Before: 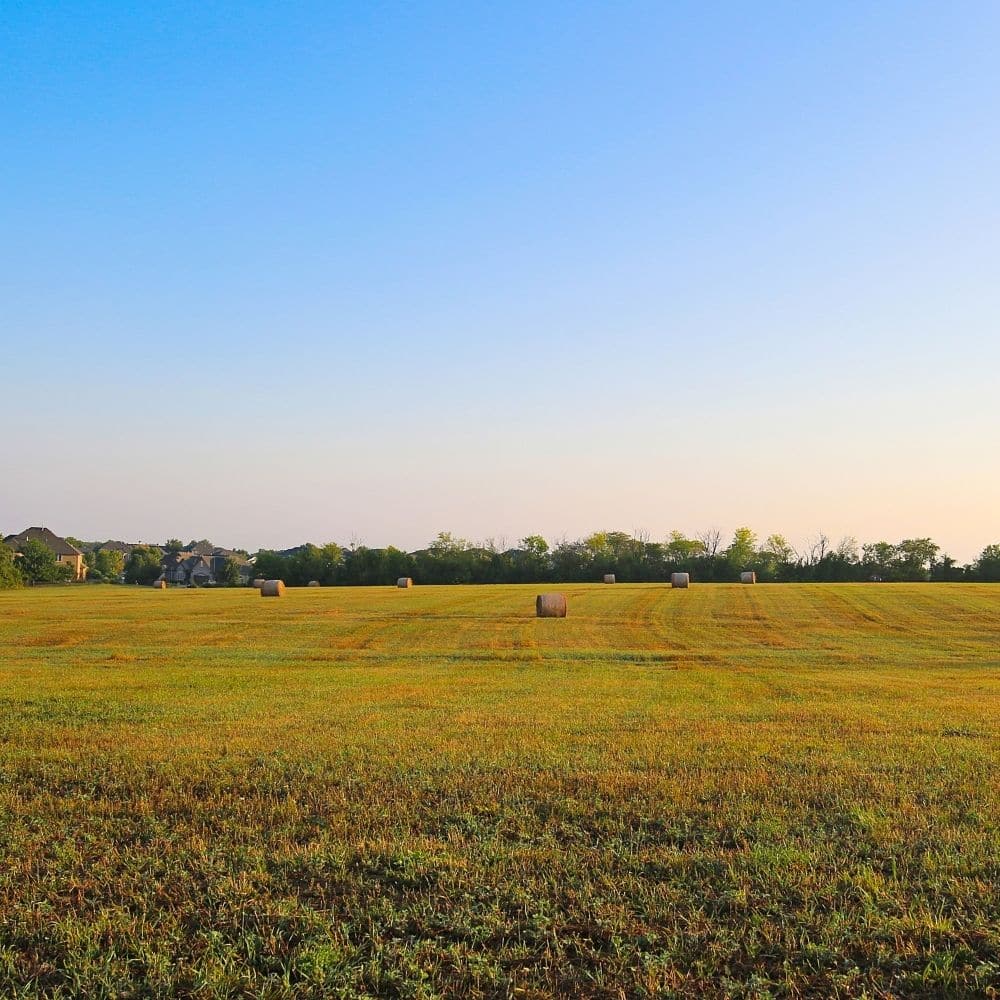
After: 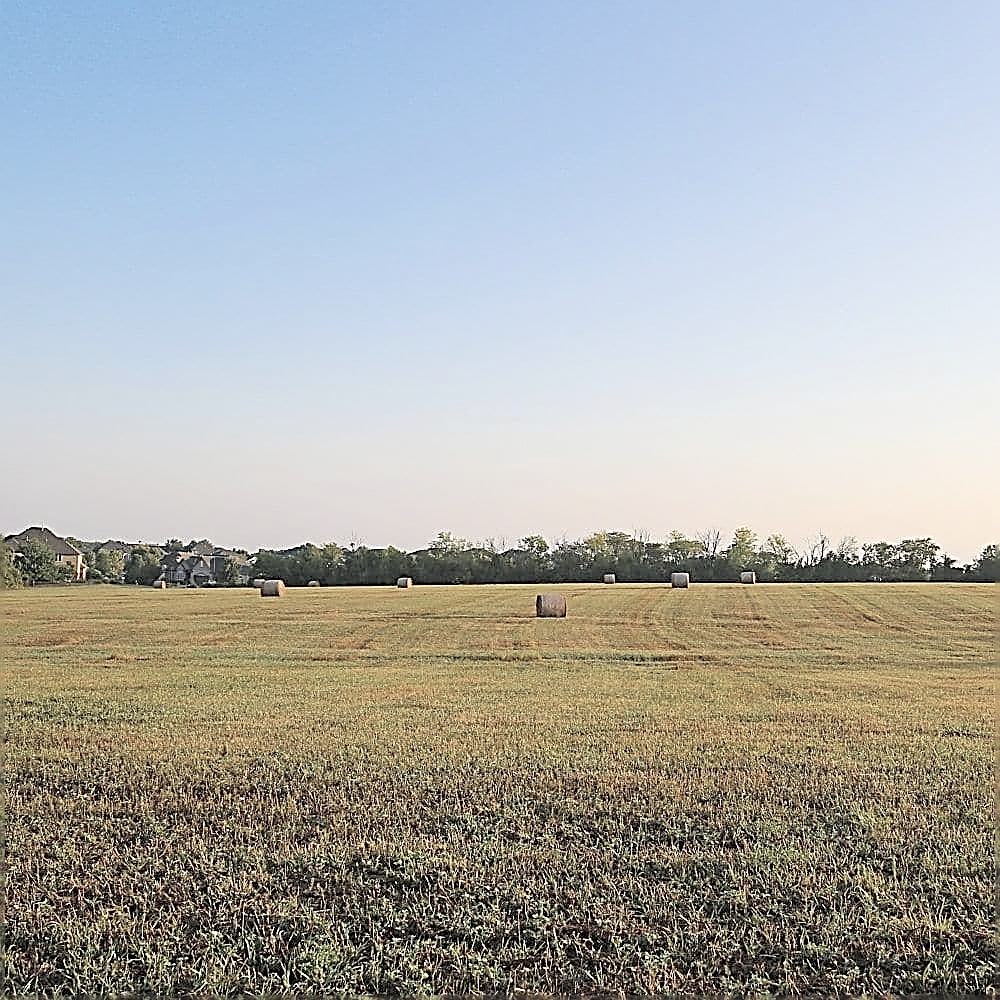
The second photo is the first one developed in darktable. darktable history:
sharpen: amount 1.861
contrast brightness saturation: brightness 0.18, saturation -0.5
